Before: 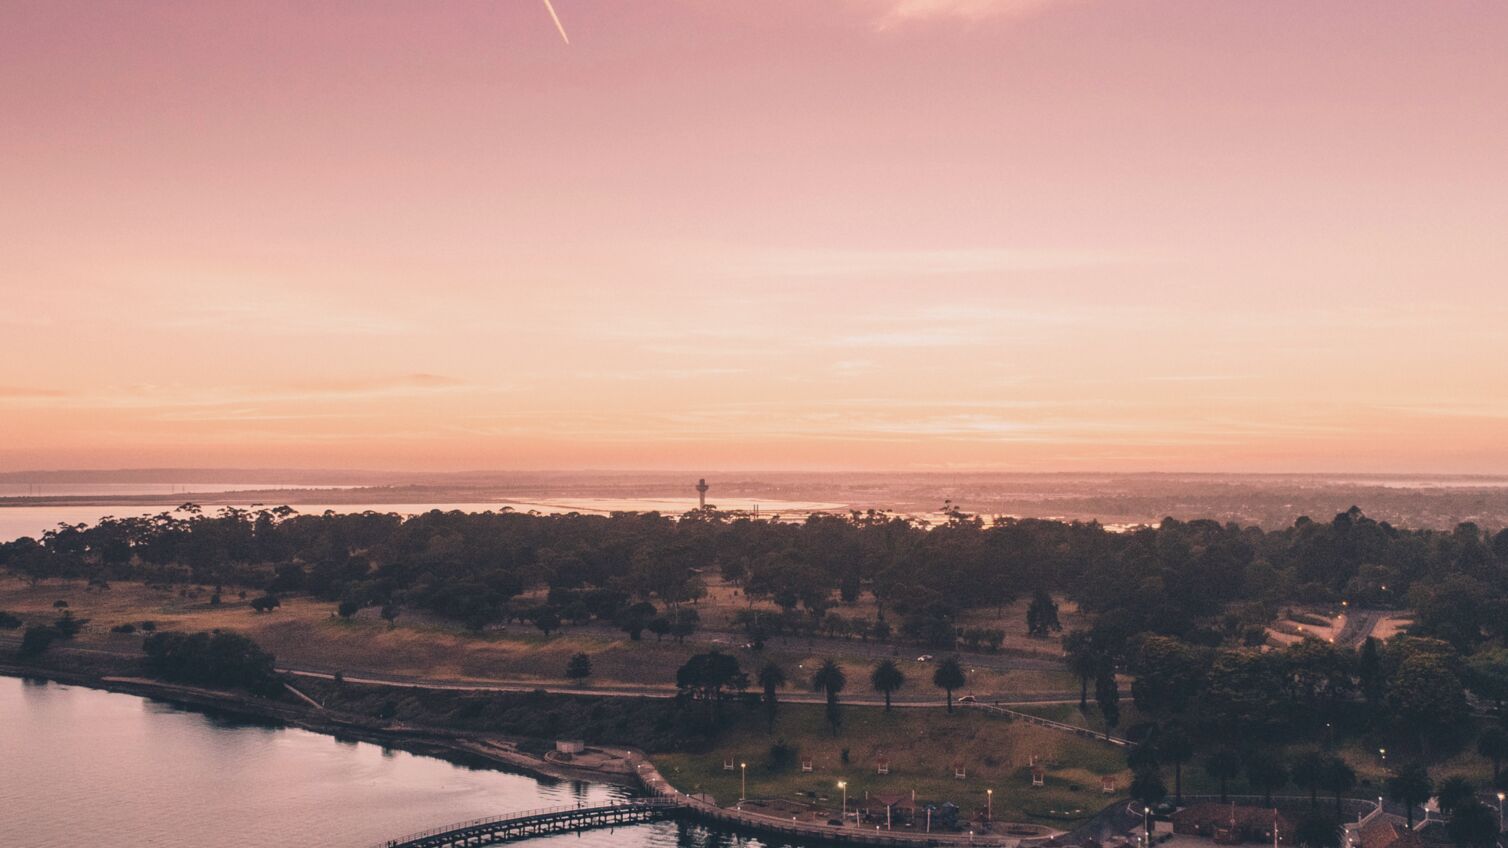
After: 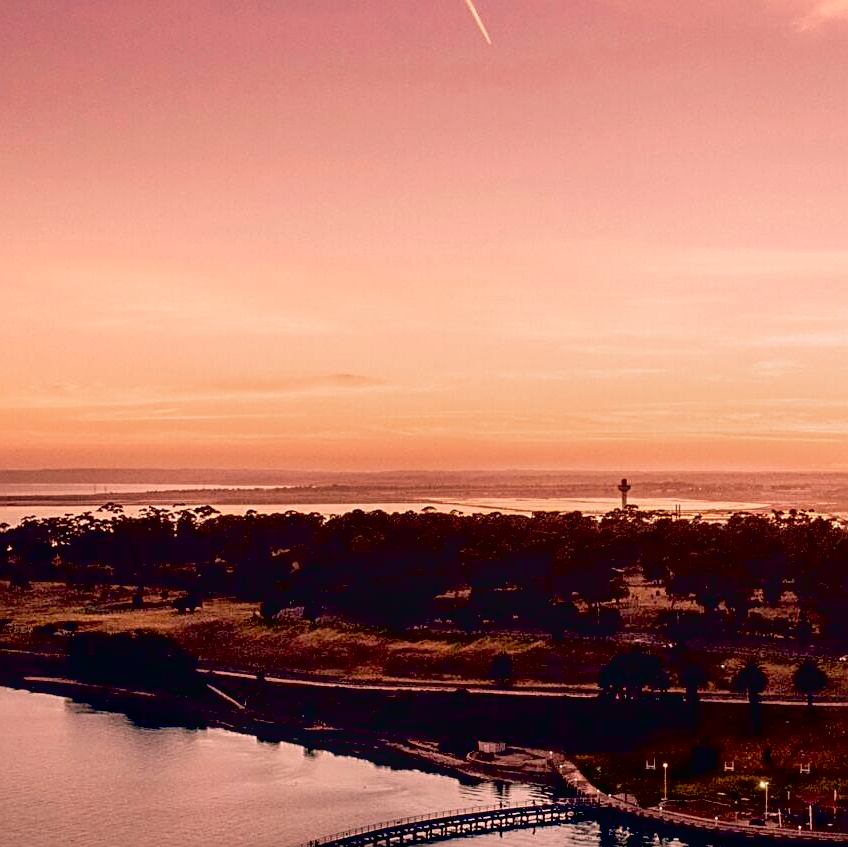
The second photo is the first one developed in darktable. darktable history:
contrast brightness saturation: contrast 0.038, saturation 0.16
local contrast: on, module defaults
color zones: curves: ch1 [(0, 0.513) (0.143, 0.524) (0.286, 0.511) (0.429, 0.506) (0.571, 0.503) (0.714, 0.503) (0.857, 0.508) (1, 0.513)]
crop: left 5.228%, right 38.524%
sharpen: radius 2.731
exposure: black level correction 0.057, compensate highlight preservation false
color correction: highlights a* 6.32, highlights b* 8.1, shadows a* 5.32, shadows b* 7.07, saturation 0.926
